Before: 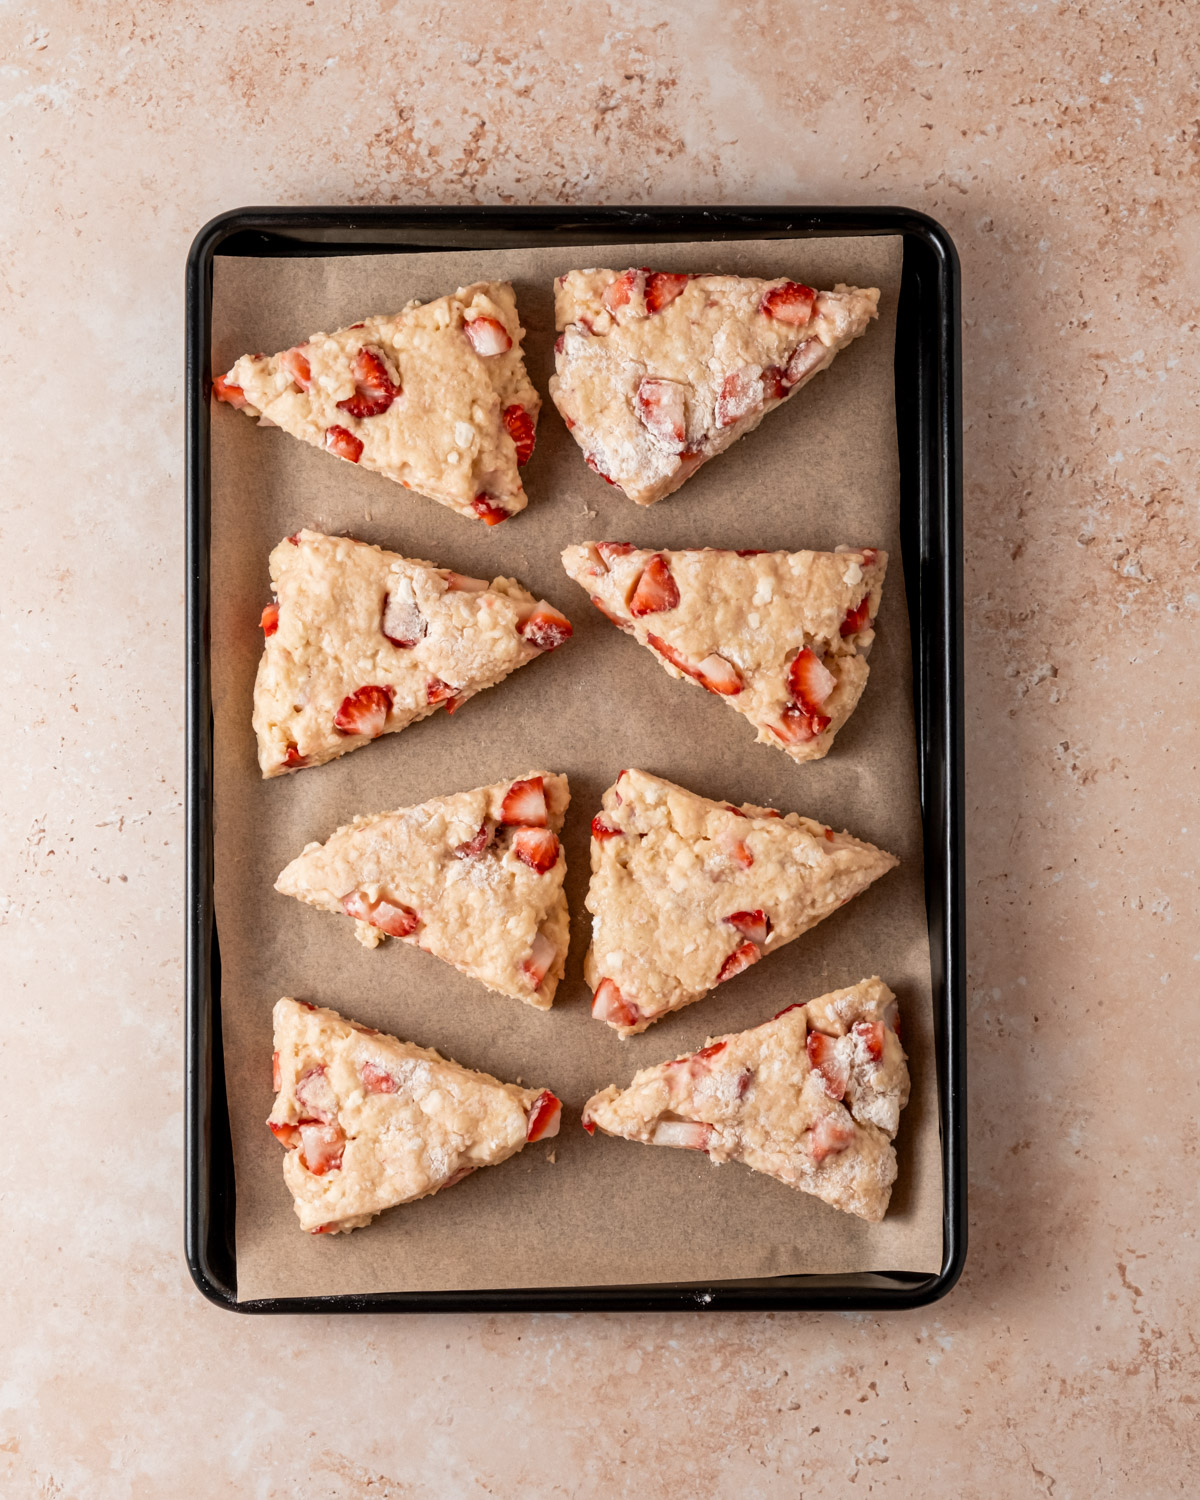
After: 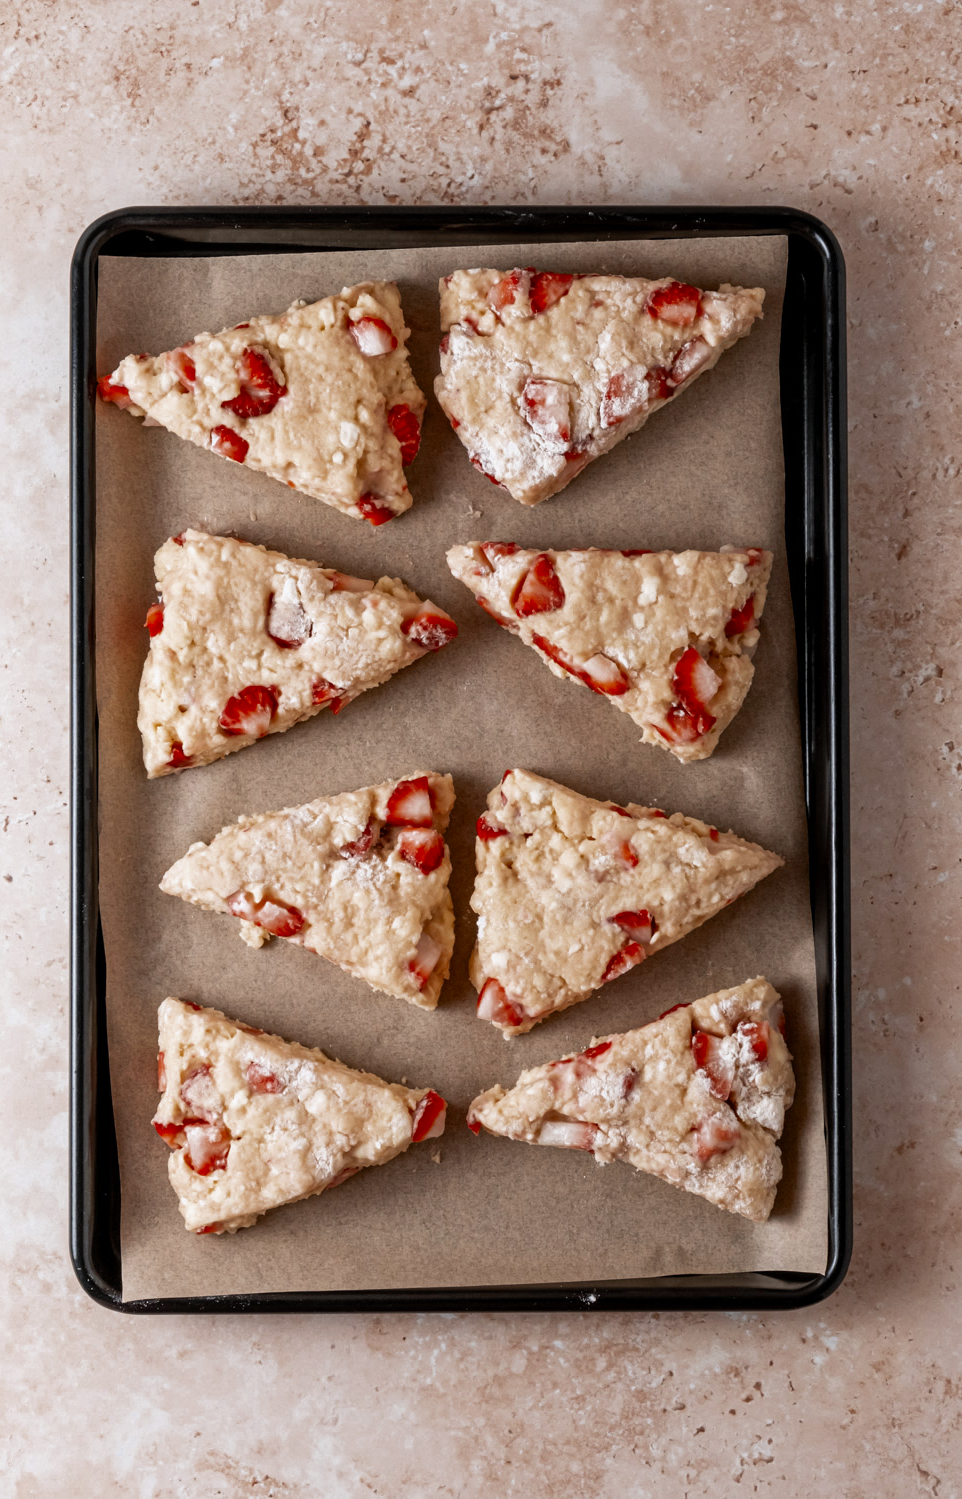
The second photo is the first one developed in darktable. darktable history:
crop and rotate: left 9.597%, right 10.195%
white balance: red 0.976, blue 1.04
vibrance: vibrance 100%
shadows and highlights: shadows 0, highlights 40
base curve: curves: ch0 [(0, 0) (0.303, 0.277) (1, 1)]
color zones: curves: ch0 [(0, 0.5) (0.125, 0.4) (0.25, 0.5) (0.375, 0.4) (0.5, 0.4) (0.625, 0.35) (0.75, 0.35) (0.875, 0.5)]; ch1 [(0, 0.35) (0.125, 0.45) (0.25, 0.35) (0.375, 0.35) (0.5, 0.35) (0.625, 0.35) (0.75, 0.45) (0.875, 0.35)]; ch2 [(0, 0.6) (0.125, 0.5) (0.25, 0.5) (0.375, 0.6) (0.5, 0.6) (0.625, 0.5) (0.75, 0.5) (0.875, 0.5)]
